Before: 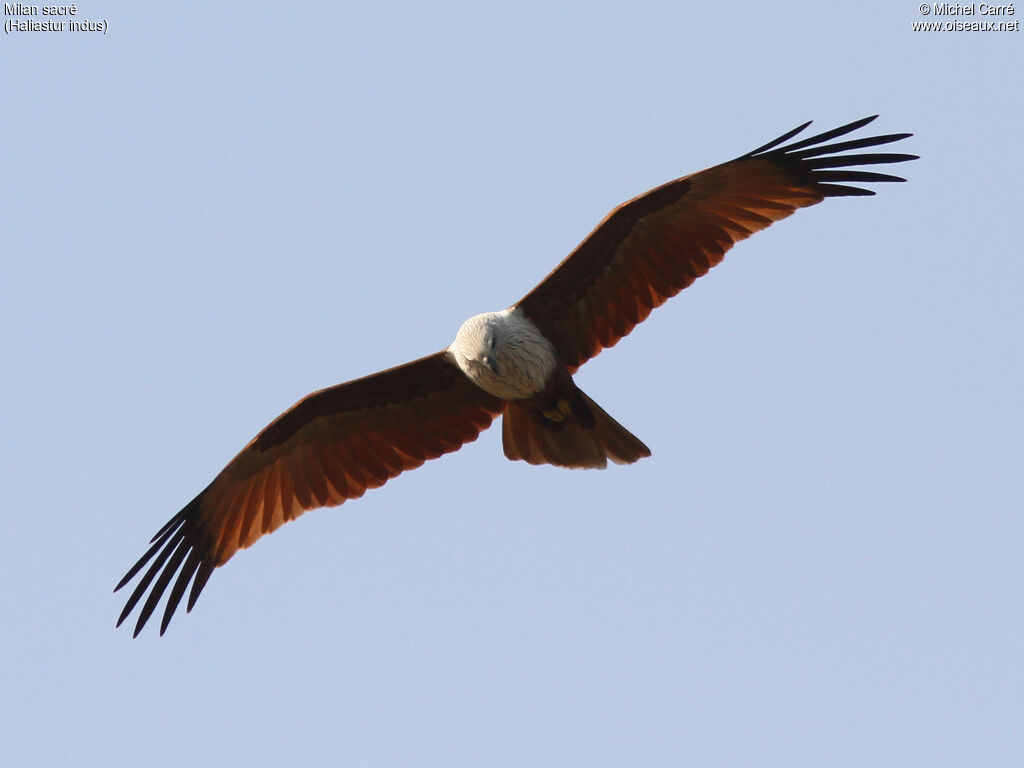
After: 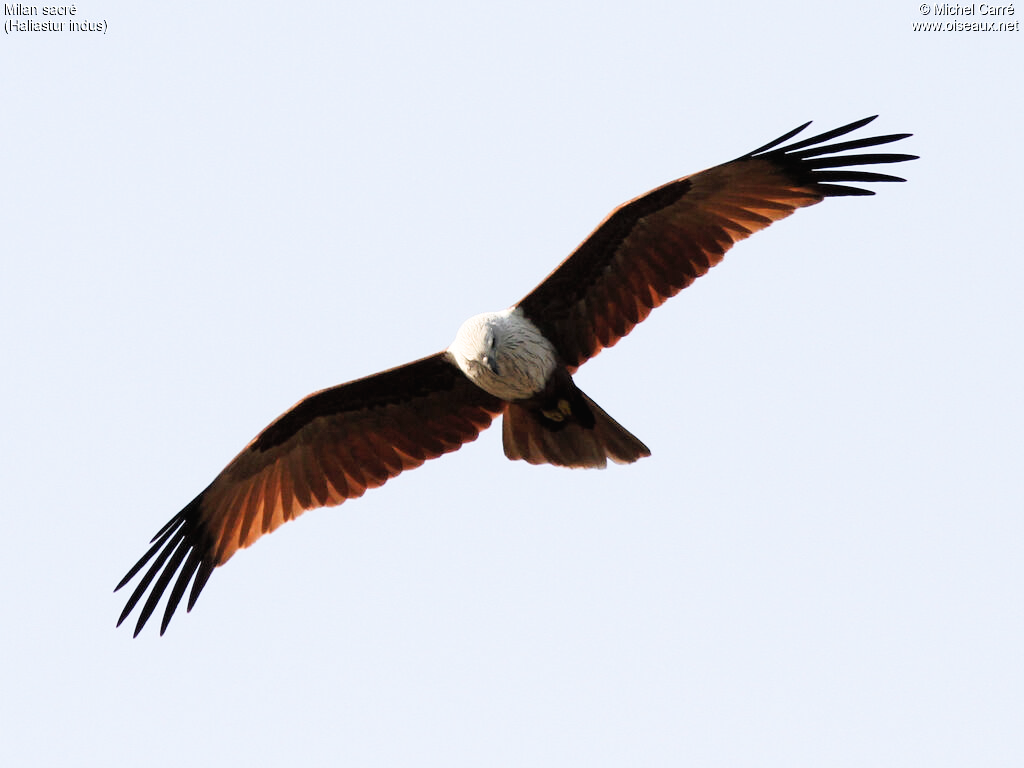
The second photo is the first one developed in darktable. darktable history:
filmic rgb: black relative exposure -5.02 EV, white relative exposure 3.5 EV, hardness 3.16, contrast 1.197, highlights saturation mix -49.06%
tone curve: curves: ch0 [(0, 0) (0.003, 0.013) (0.011, 0.017) (0.025, 0.028) (0.044, 0.049) (0.069, 0.07) (0.1, 0.103) (0.136, 0.143) (0.177, 0.186) (0.224, 0.232) (0.277, 0.282) (0.335, 0.333) (0.399, 0.405) (0.468, 0.477) (0.543, 0.54) (0.623, 0.627) (0.709, 0.709) (0.801, 0.798) (0.898, 0.902) (1, 1)], preserve colors none
exposure: exposure 1 EV, compensate highlight preservation false
